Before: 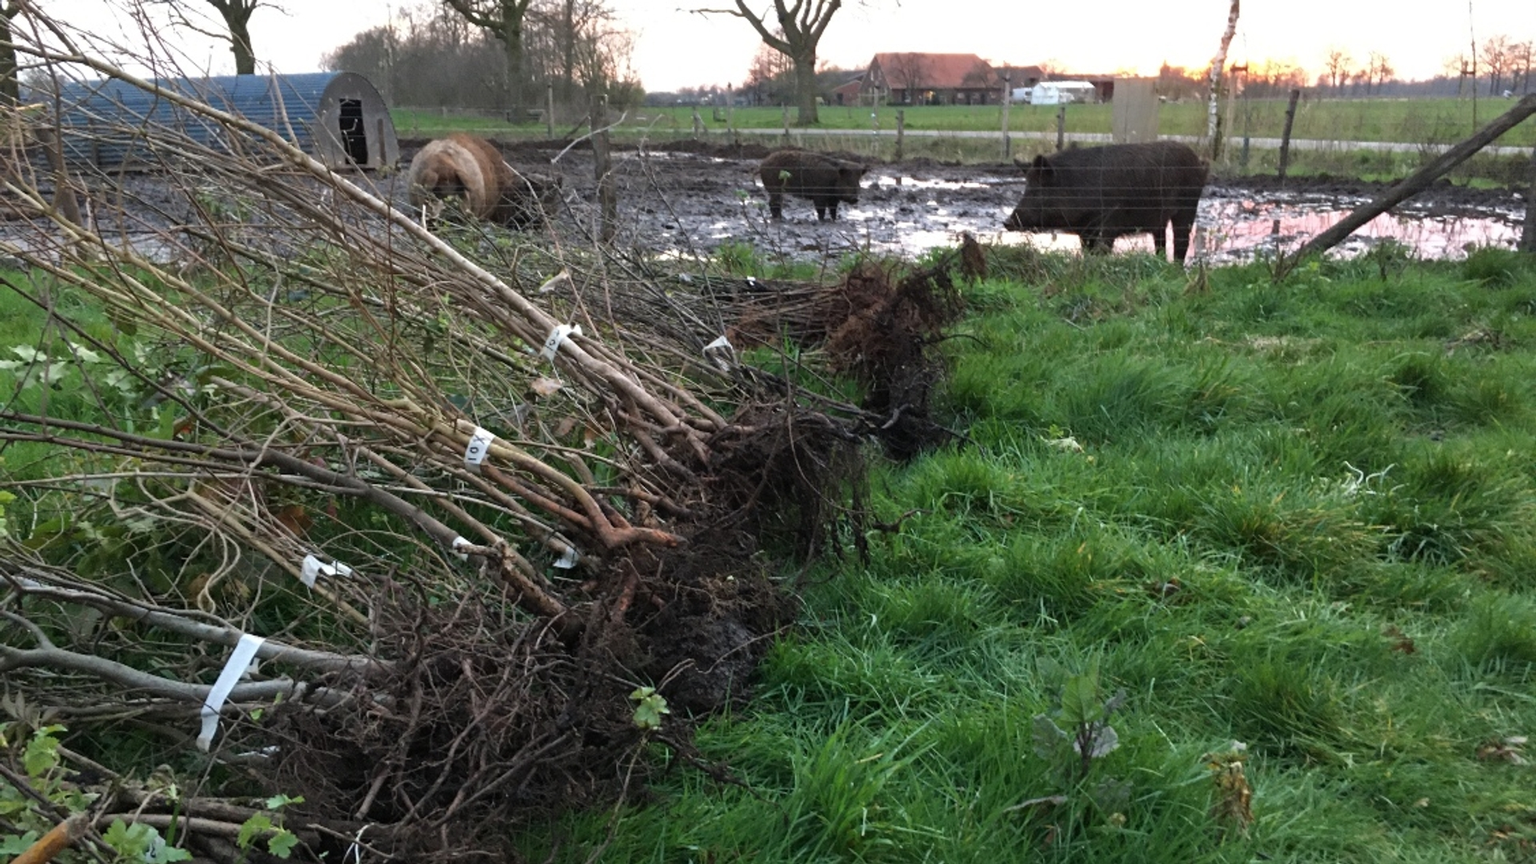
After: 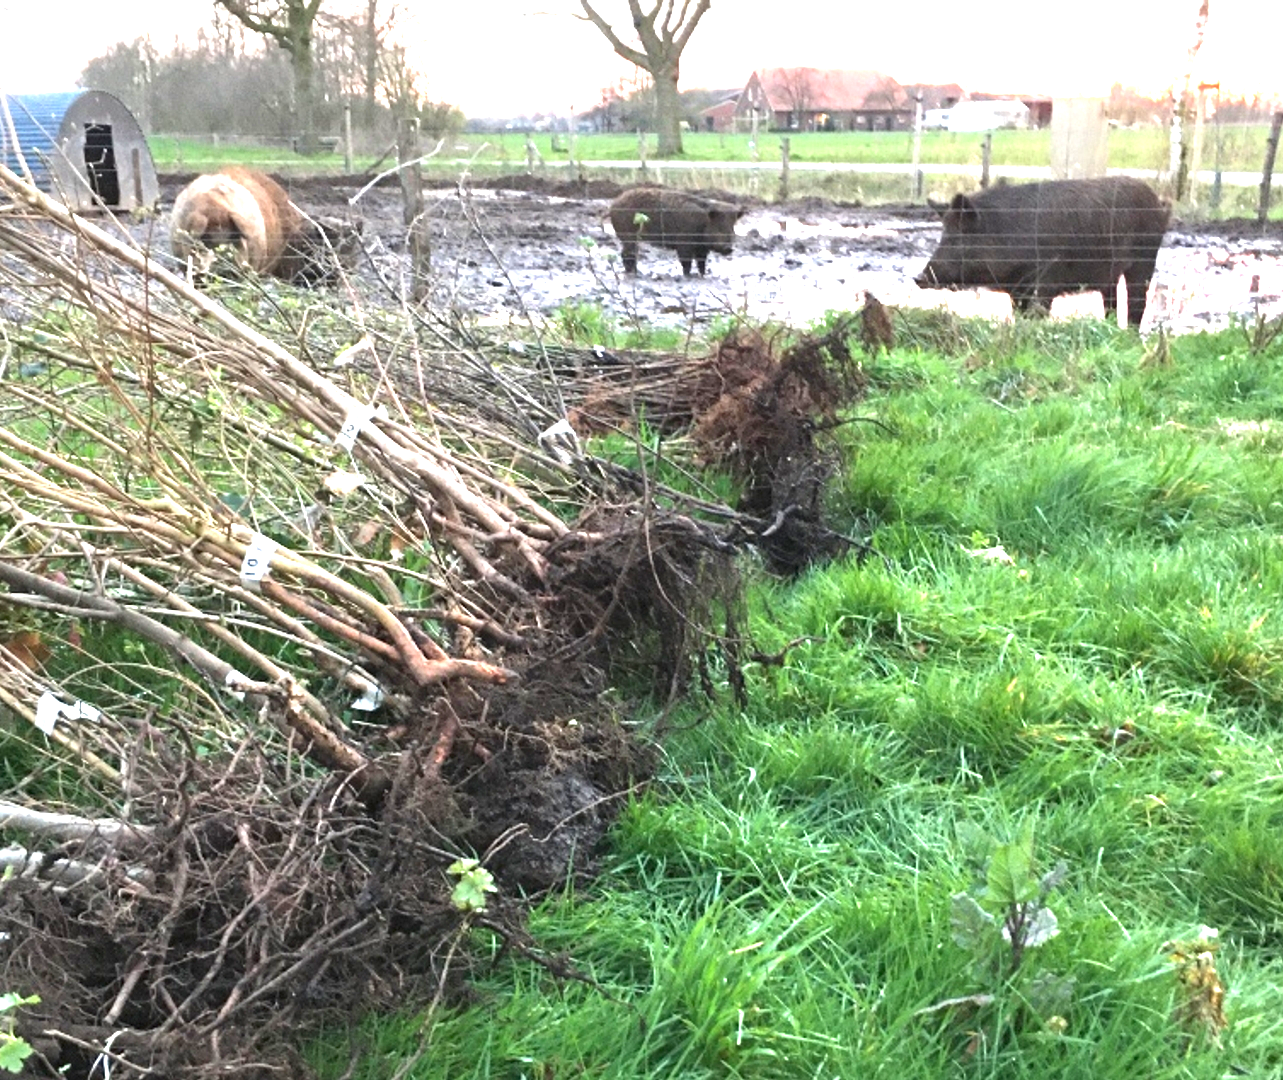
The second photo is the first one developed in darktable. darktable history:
tone equalizer: on, module defaults
exposure: black level correction 0, exposure 1.975 EV, compensate exposure bias true, compensate highlight preservation false
crop and rotate: left 17.732%, right 15.423%
